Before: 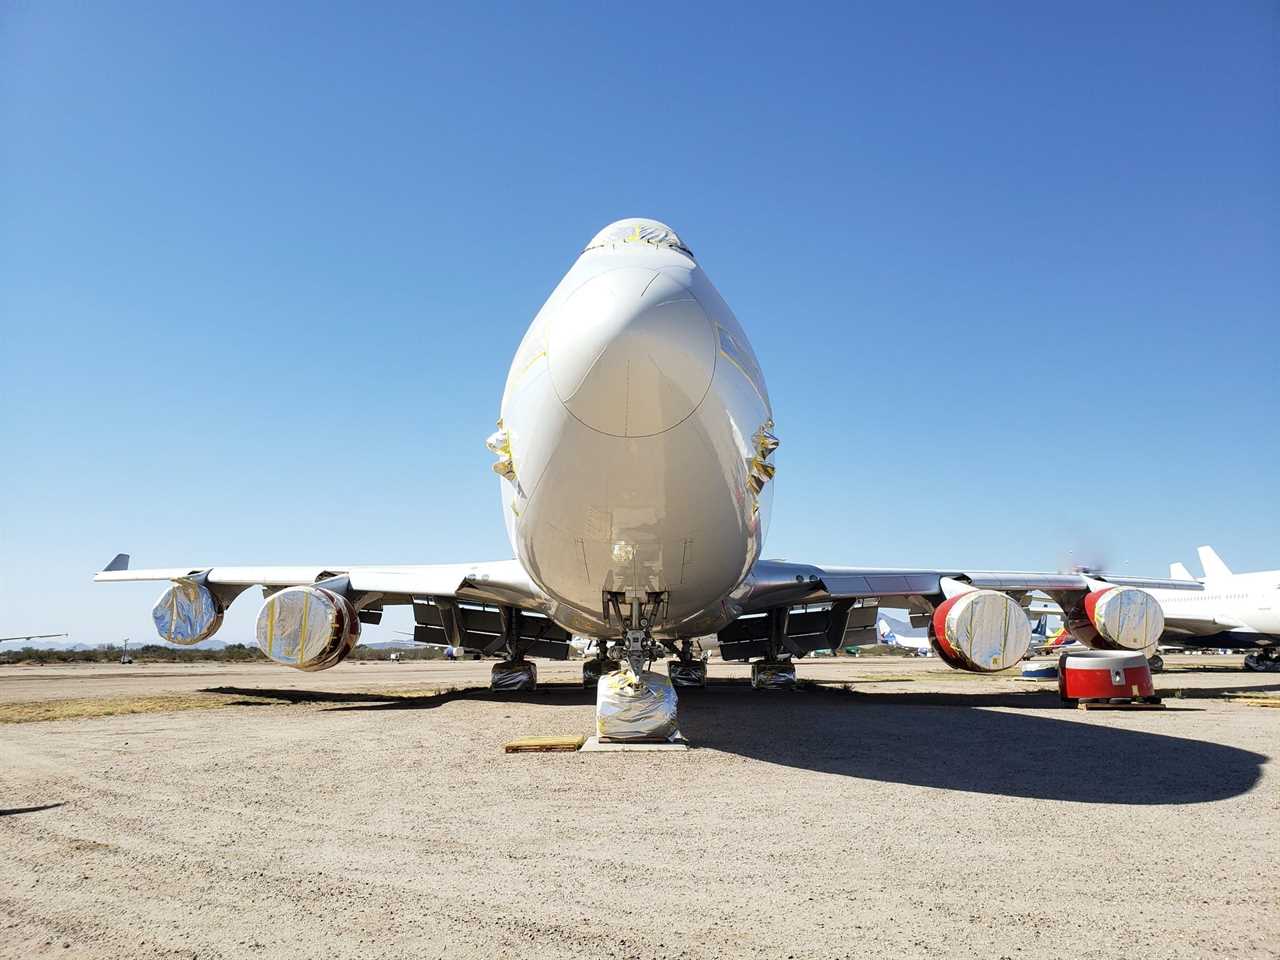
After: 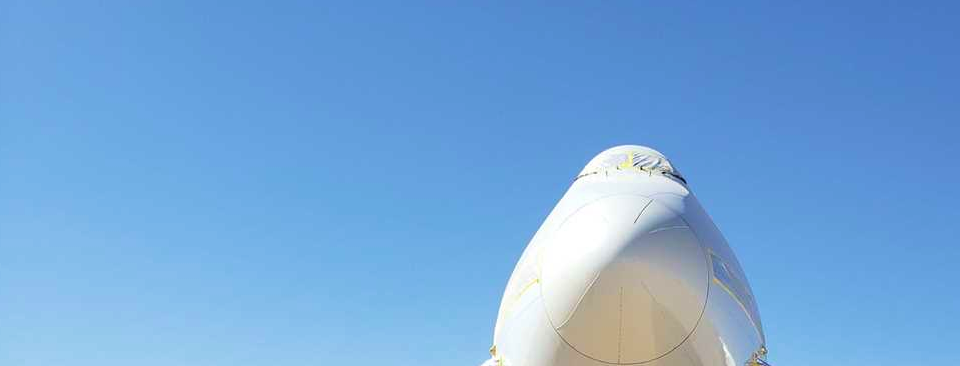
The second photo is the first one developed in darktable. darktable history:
velvia: on, module defaults
crop: left 0.565%, top 7.63%, right 23.228%, bottom 54.184%
